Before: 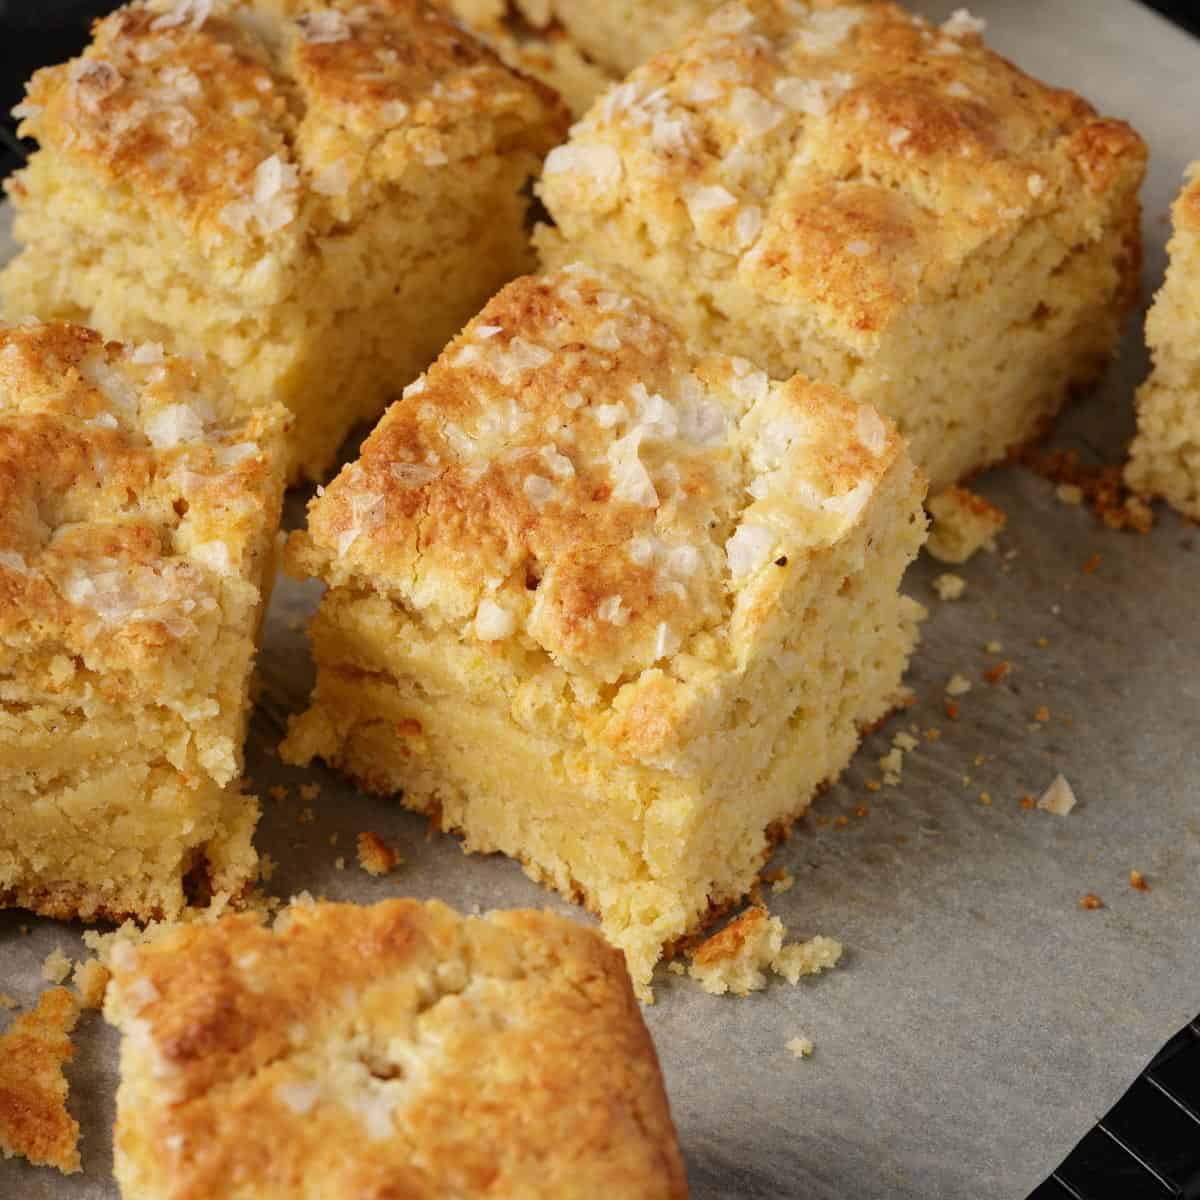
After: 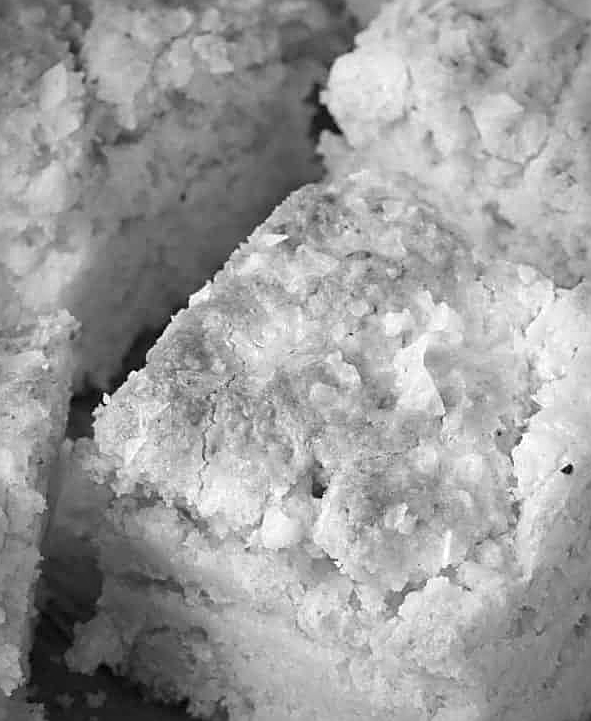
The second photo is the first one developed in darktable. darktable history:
white balance: red 1.123, blue 0.83
monochrome: on, module defaults
exposure: exposure 0.2 EV, compensate highlight preservation false
sharpen: amount 0.6
vignetting: automatic ratio true
crop: left 17.835%, top 7.675%, right 32.881%, bottom 32.213%
